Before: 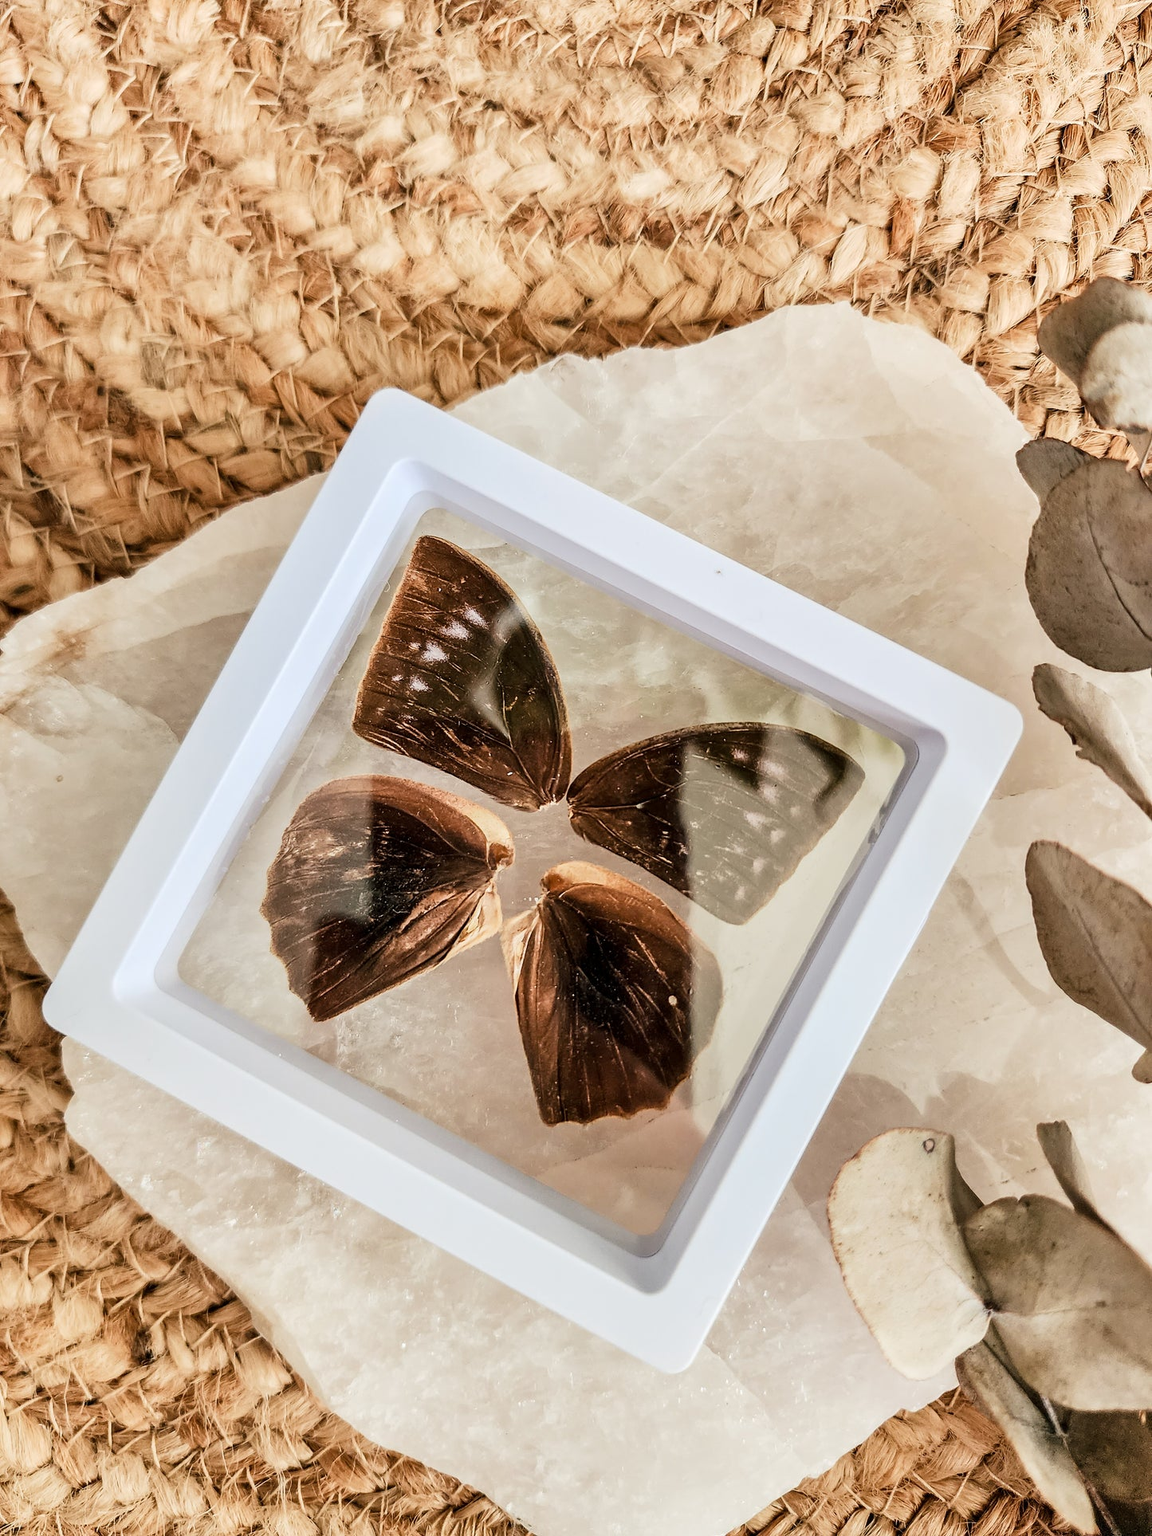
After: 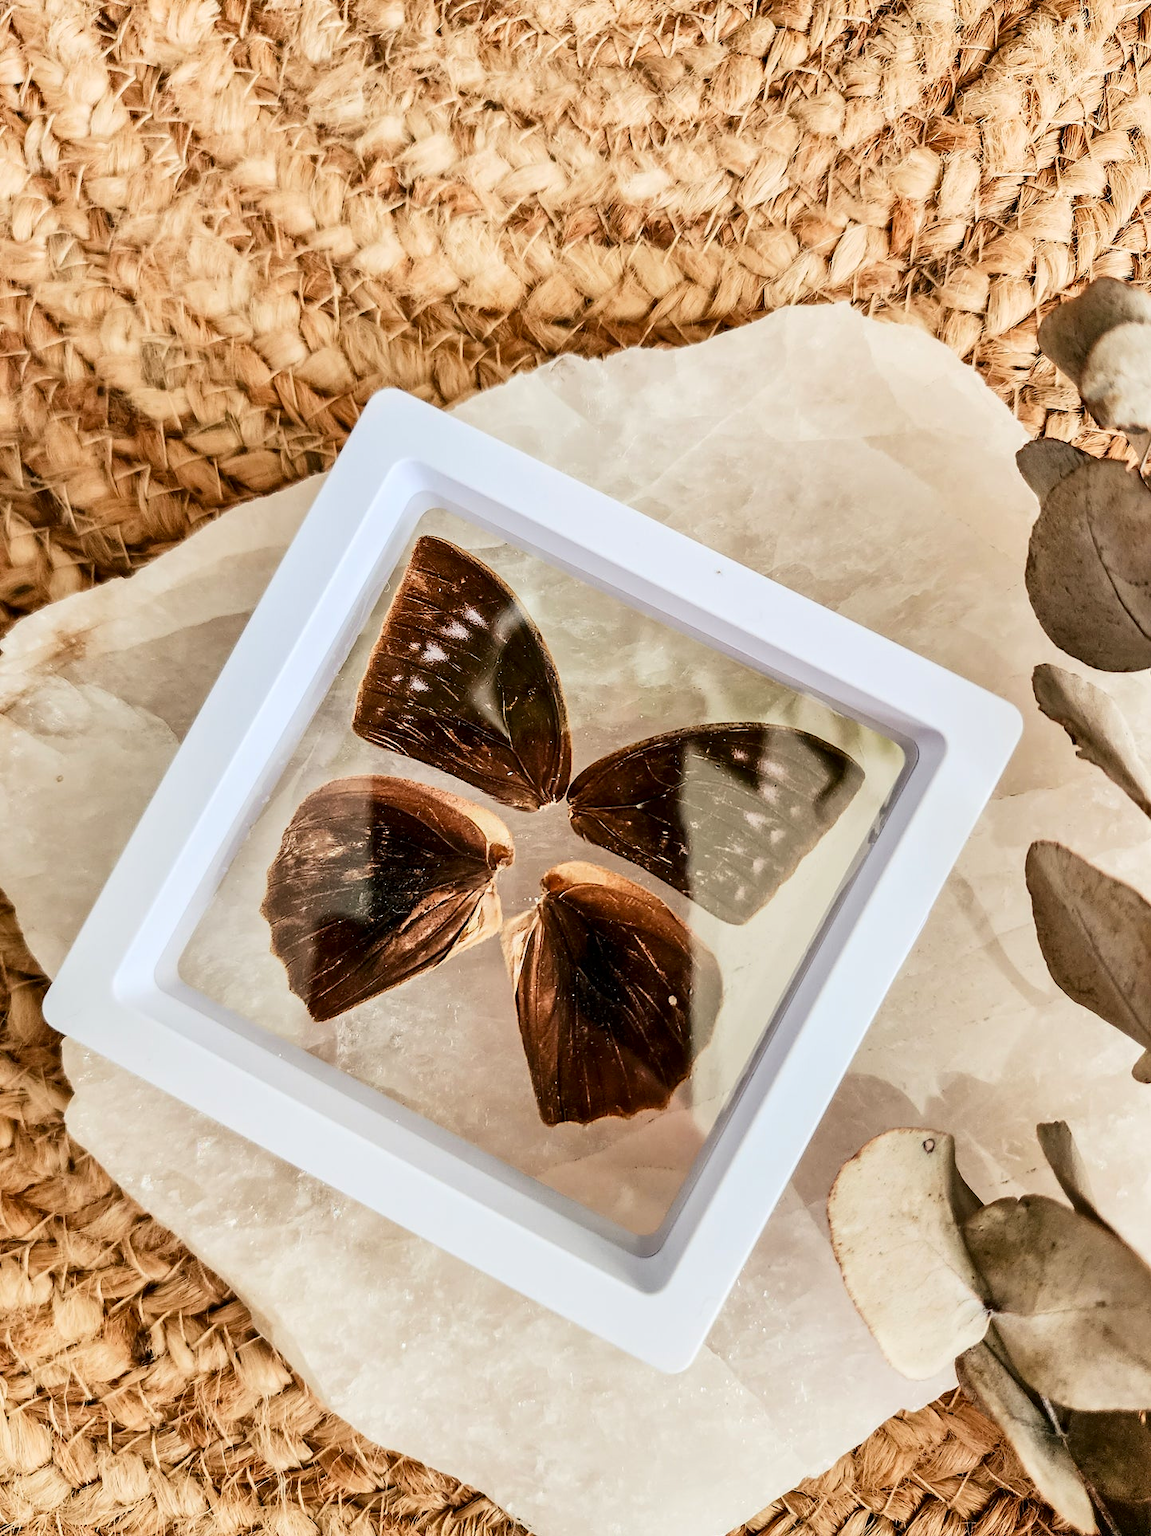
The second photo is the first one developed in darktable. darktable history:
contrast brightness saturation: contrast 0.13, brightness -0.052, saturation 0.155
